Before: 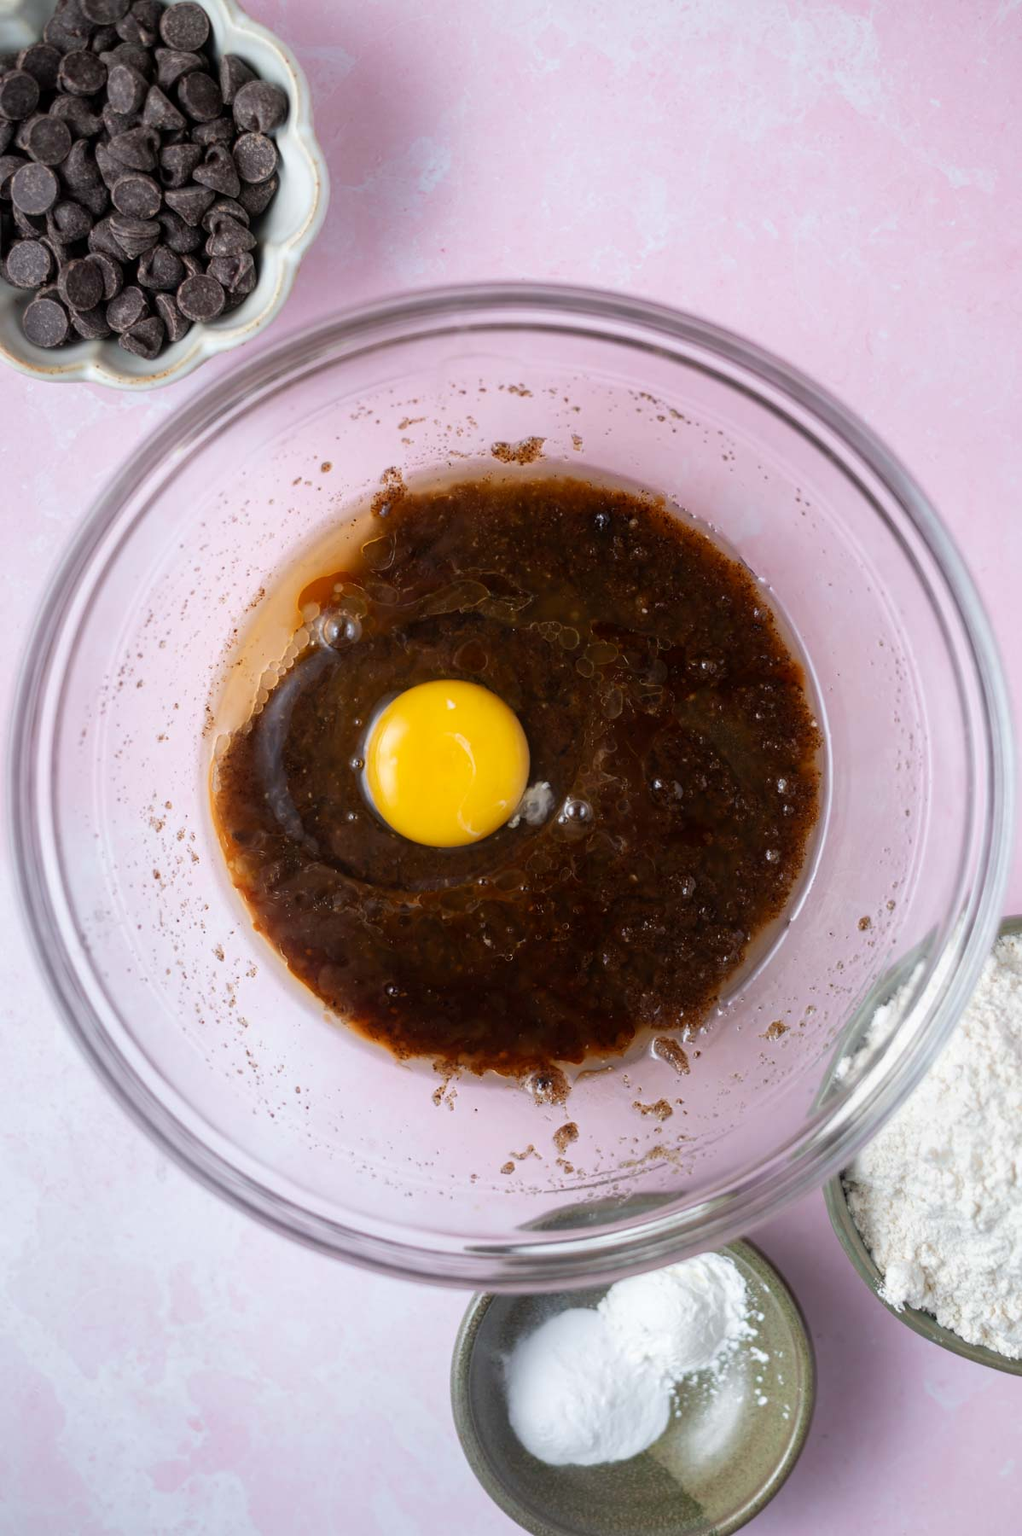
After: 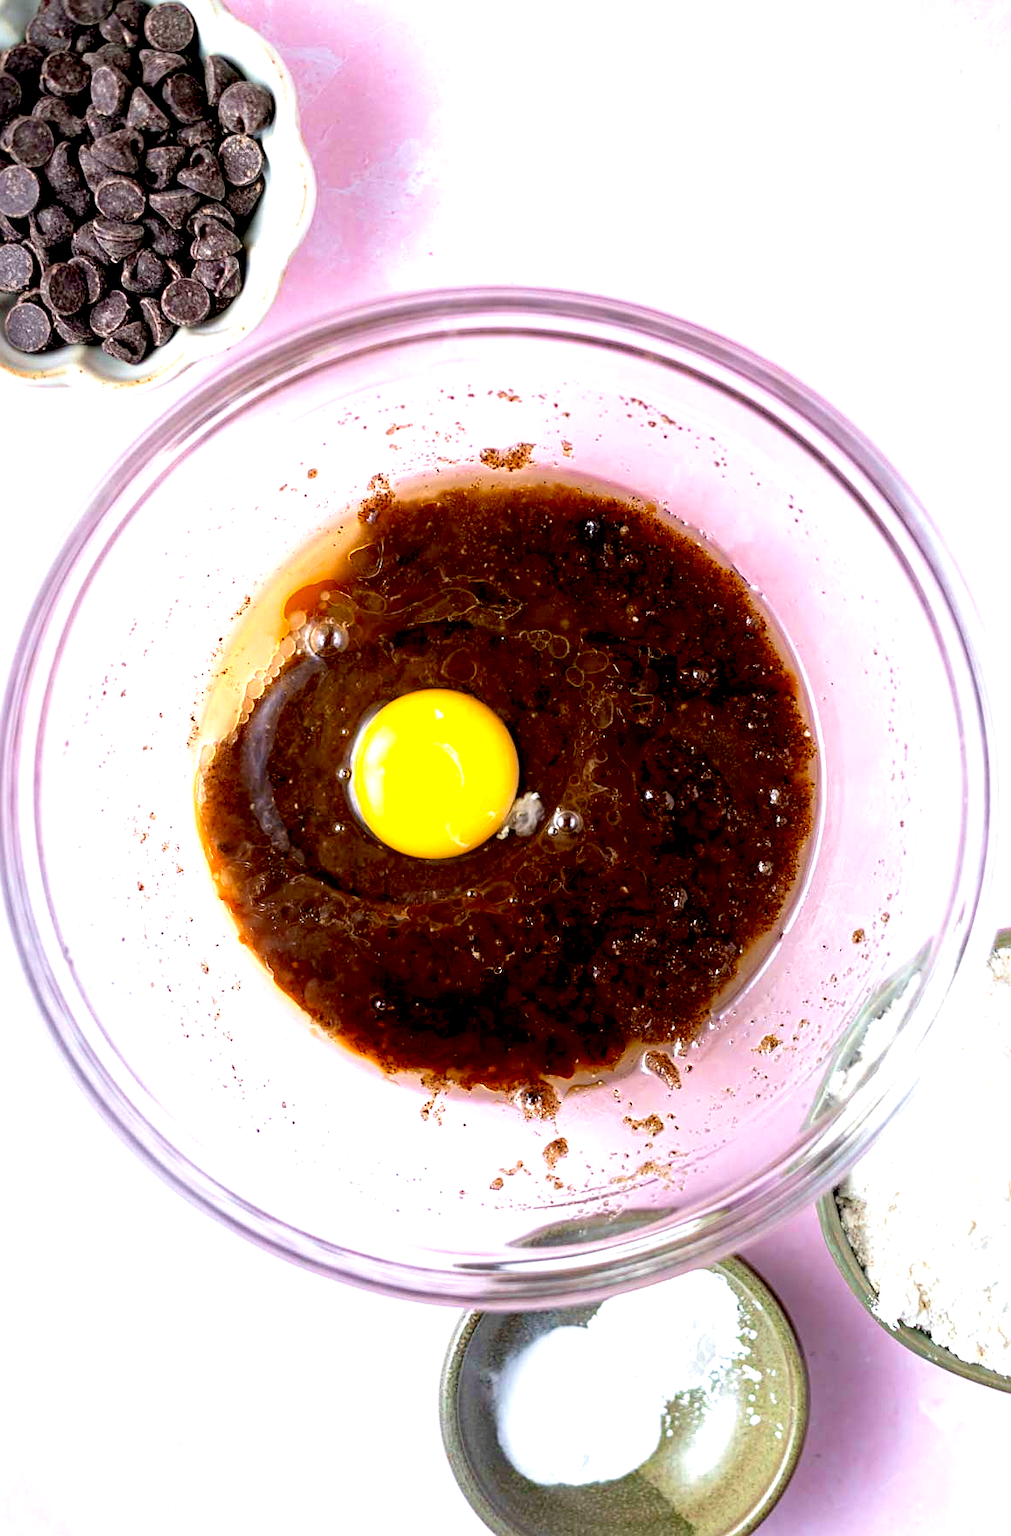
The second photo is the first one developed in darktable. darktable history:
haze removal: compatibility mode true, adaptive false
sharpen: on, module defaults
exposure: black level correction 0.011, exposure 1.088 EV, compensate exposure bias true, compensate highlight preservation false
velvia: on, module defaults
crop and rotate: left 1.774%, right 0.633%, bottom 1.28%
